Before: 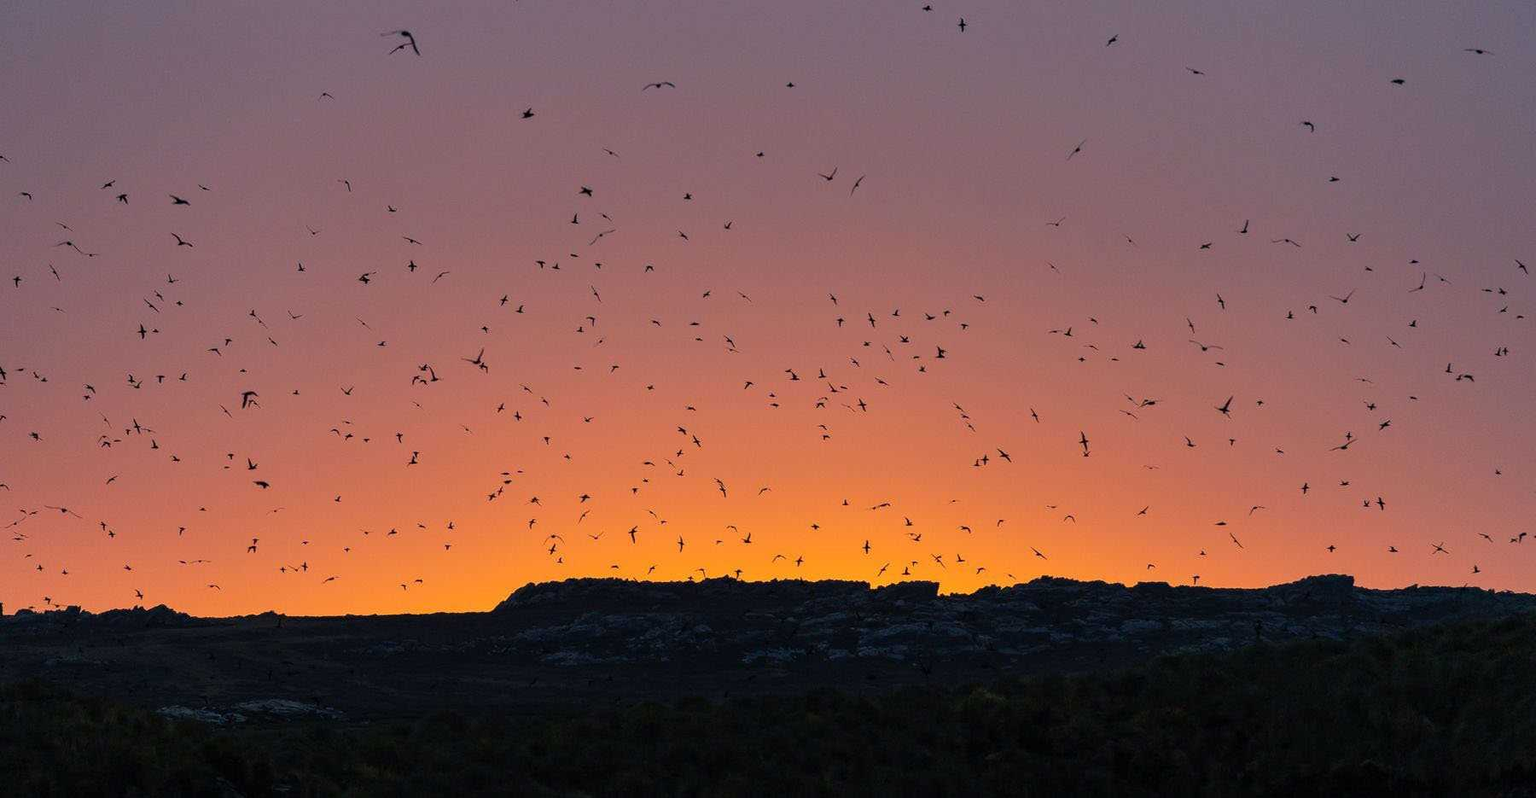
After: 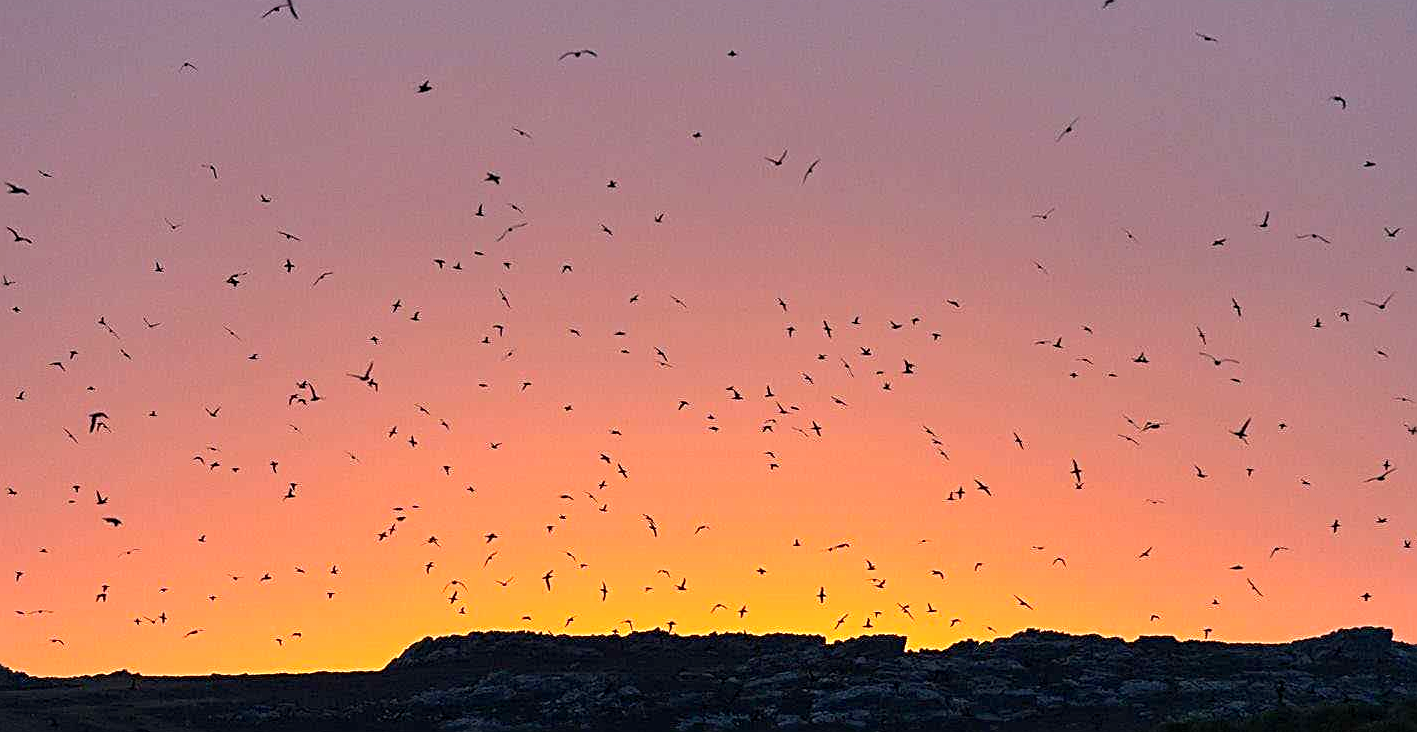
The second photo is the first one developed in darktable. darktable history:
exposure: black level correction 0.002, exposure 0.676 EV, compensate highlight preservation false
sharpen: radius 2.539, amount 0.652
crop and rotate: left 10.786%, top 5.002%, right 10.453%, bottom 16.606%
